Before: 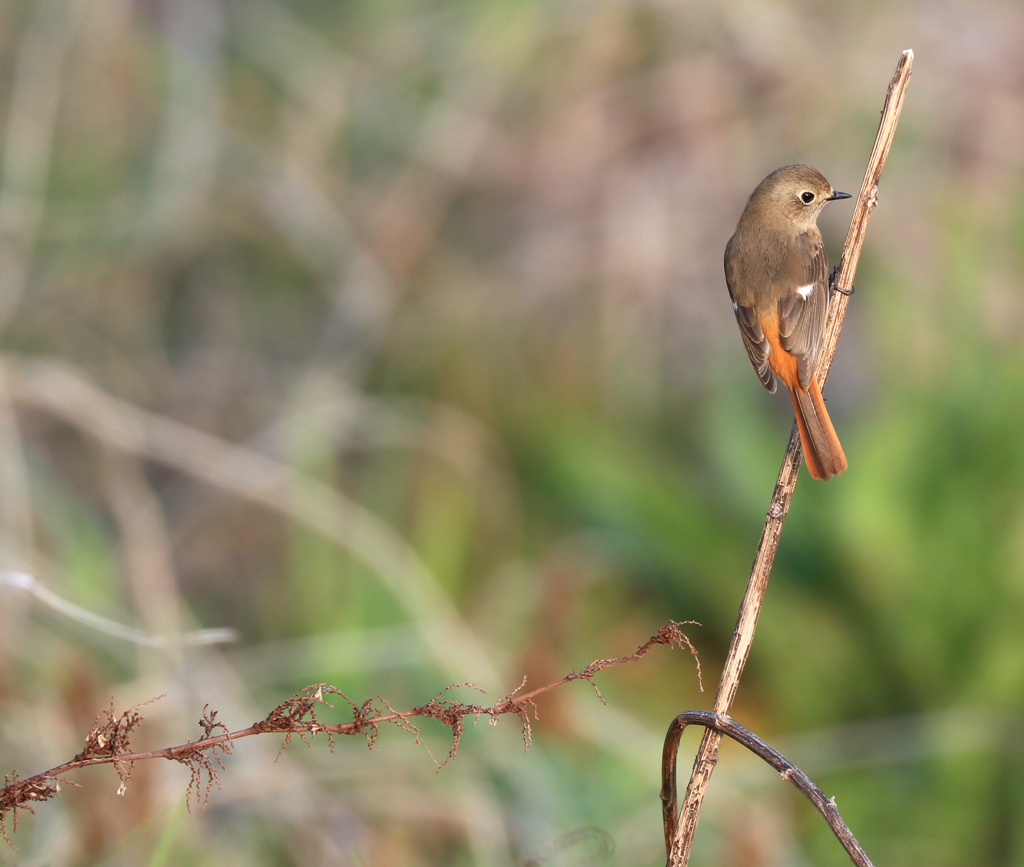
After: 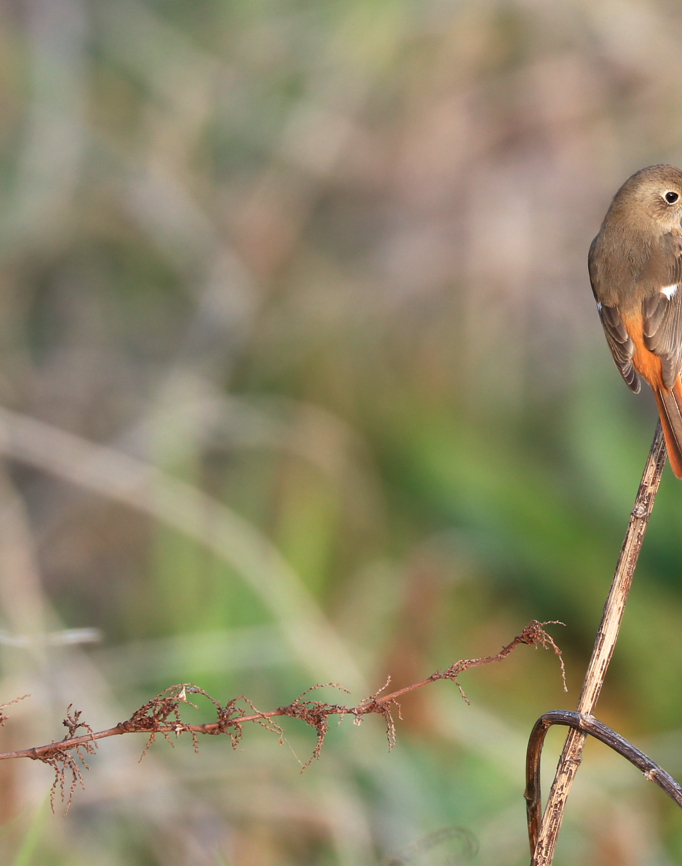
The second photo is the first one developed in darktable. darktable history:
crop and rotate: left 13.335%, right 20.029%
